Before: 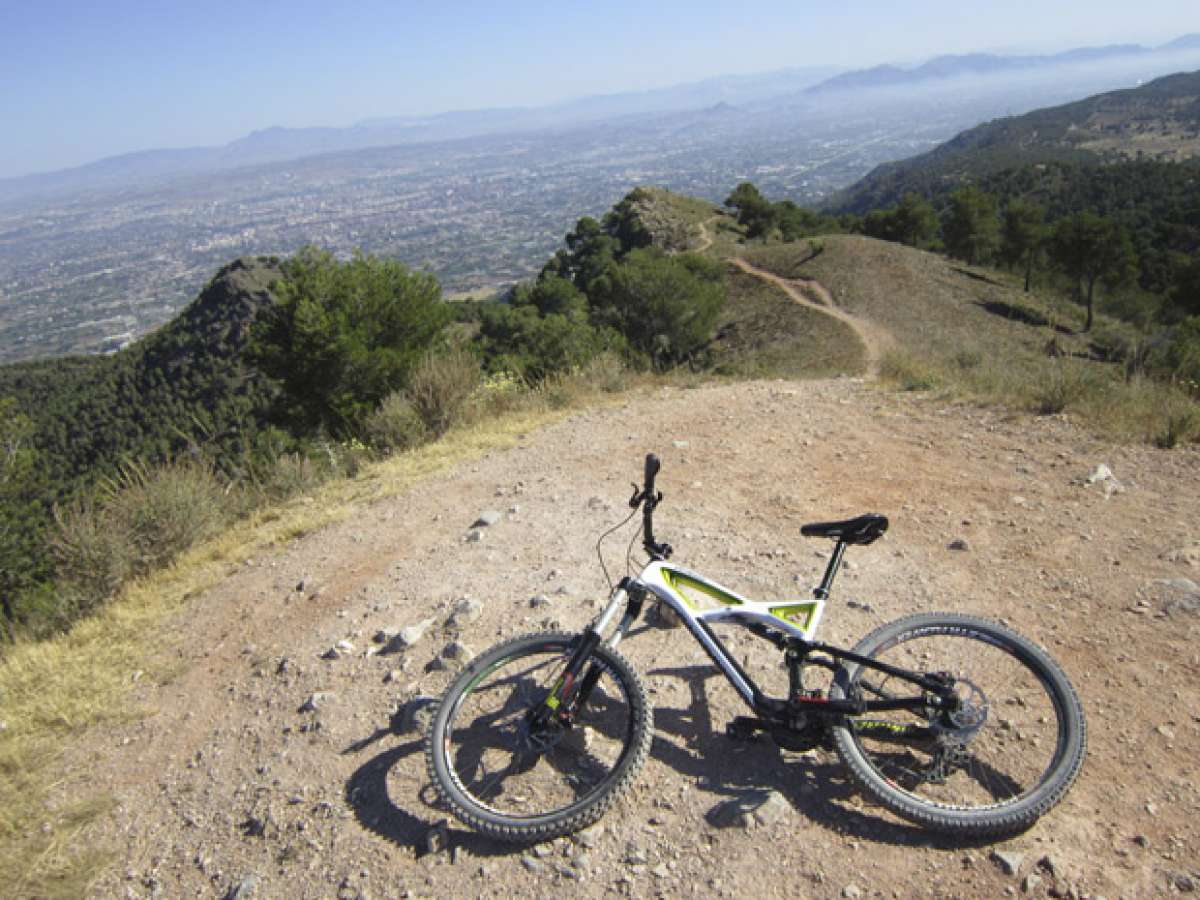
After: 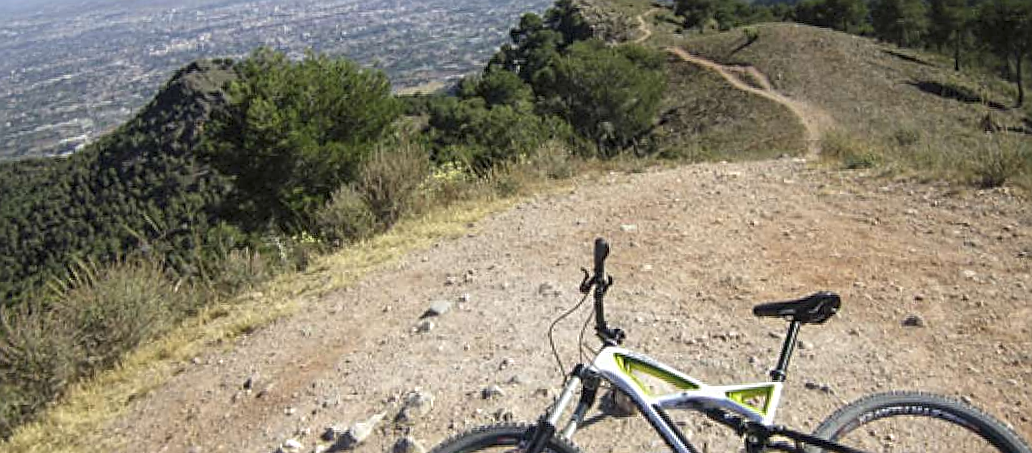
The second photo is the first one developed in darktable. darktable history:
sharpen: amount 0.6
rotate and perspective: rotation -1.68°, lens shift (vertical) -0.146, crop left 0.049, crop right 0.912, crop top 0.032, crop bottom 0.96
crop: left 1.744%, top 19.225%, right 5.069%, bottom 28.357%
tone equalizer: on, module defaults
tone curve: color space Lab, linked channels, preserve colors none
local contrast: on, module defaults
